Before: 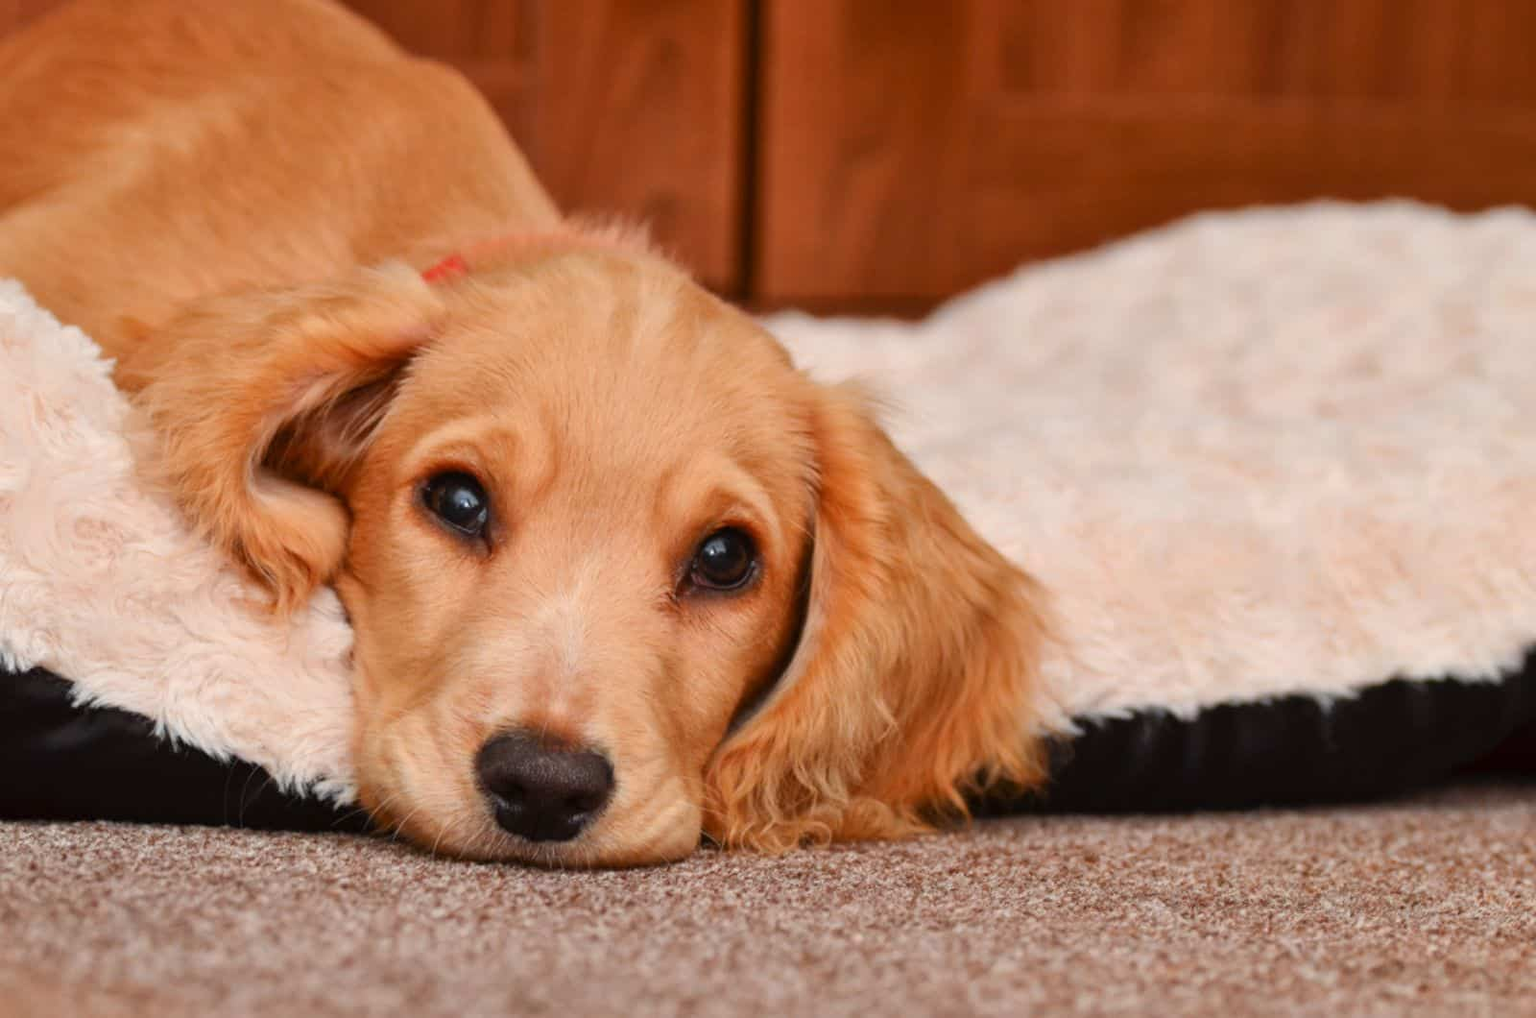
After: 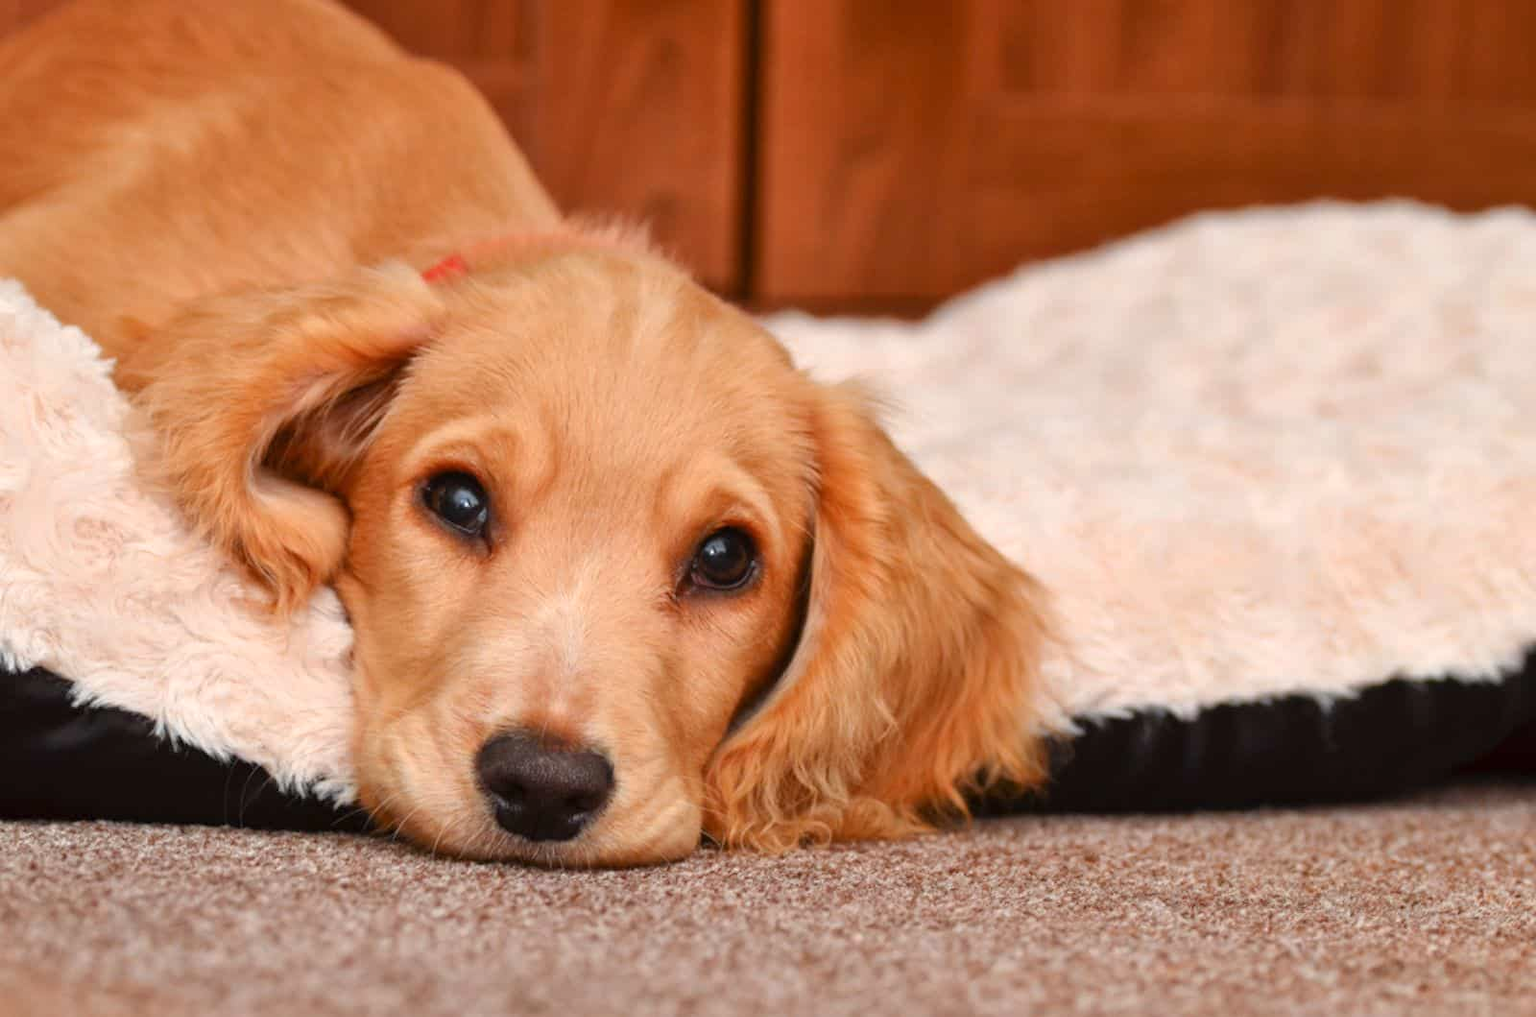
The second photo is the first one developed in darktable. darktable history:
tone equalizer: -8 EV -1.84 EV, -7 EV -1.16 EV, -6 EV -1.62 EV, smoothing diameter 25%, edges refinement/feathering 10, preserve details guided filter
exposure: exposure 0.207 EV, compensate highlight preservation false
